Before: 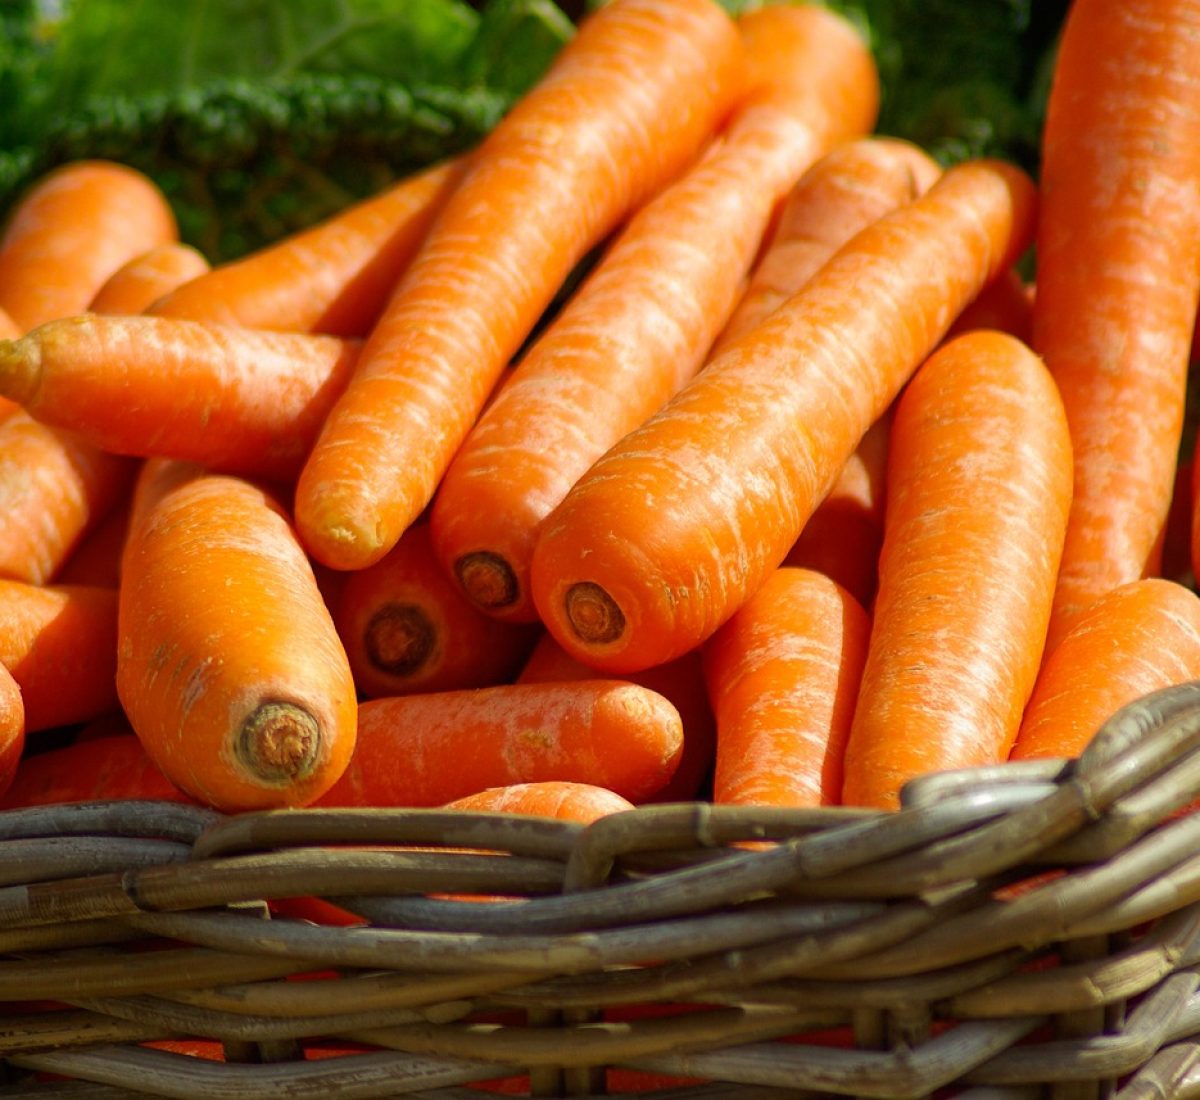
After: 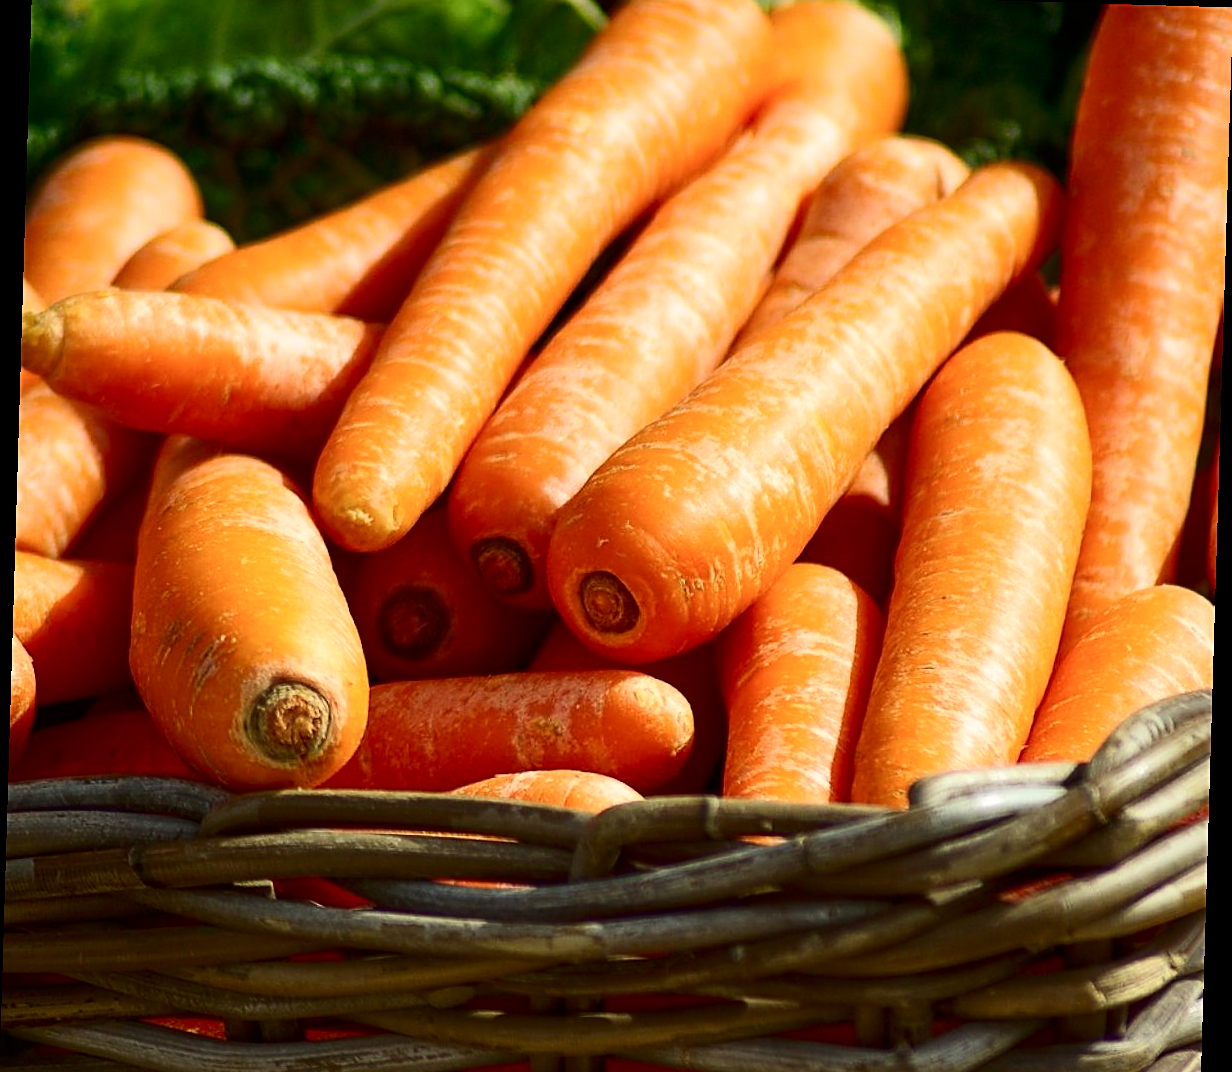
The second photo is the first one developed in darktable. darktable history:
sharpen: on, module defaults
rotate and perspective: rotation 1.72°, automatic cropping off
crop and rotate: top 2.479%, bottom 3.018%
contrast brightness saturation: contrast 0.28
